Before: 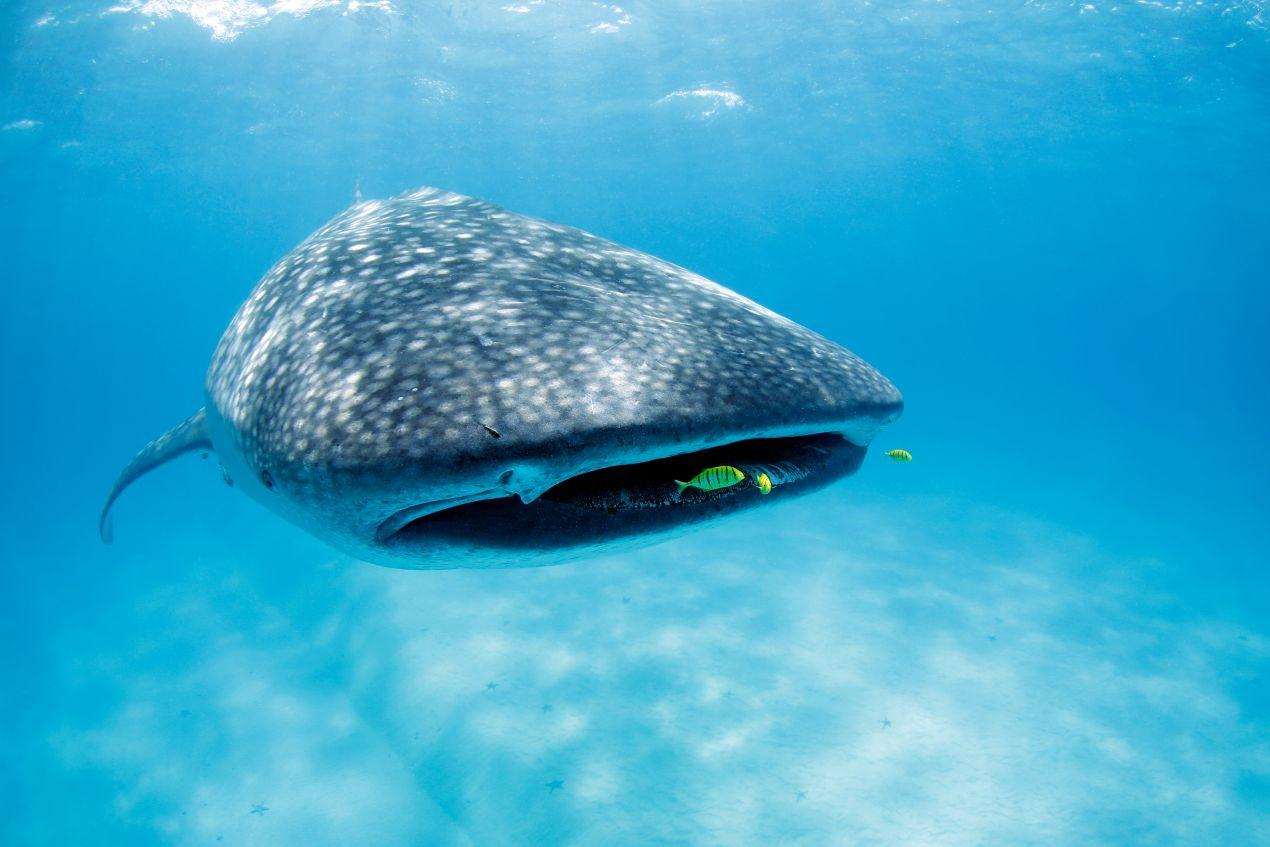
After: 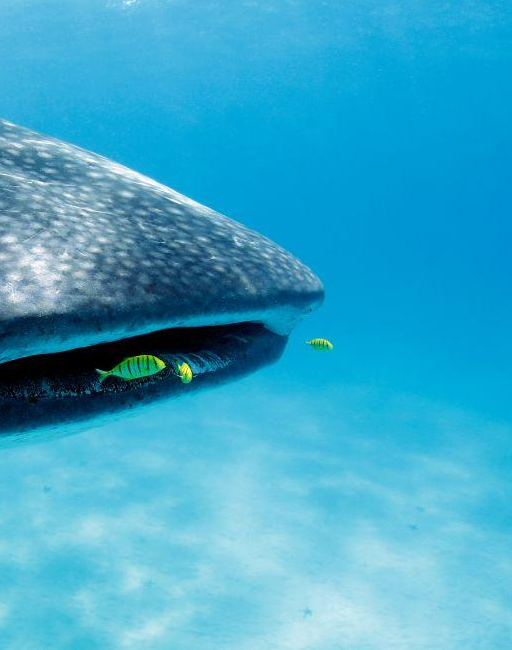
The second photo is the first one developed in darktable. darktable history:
crop: left 45.597%, top 13.164%, right 14.066%, bottom 10.038%
